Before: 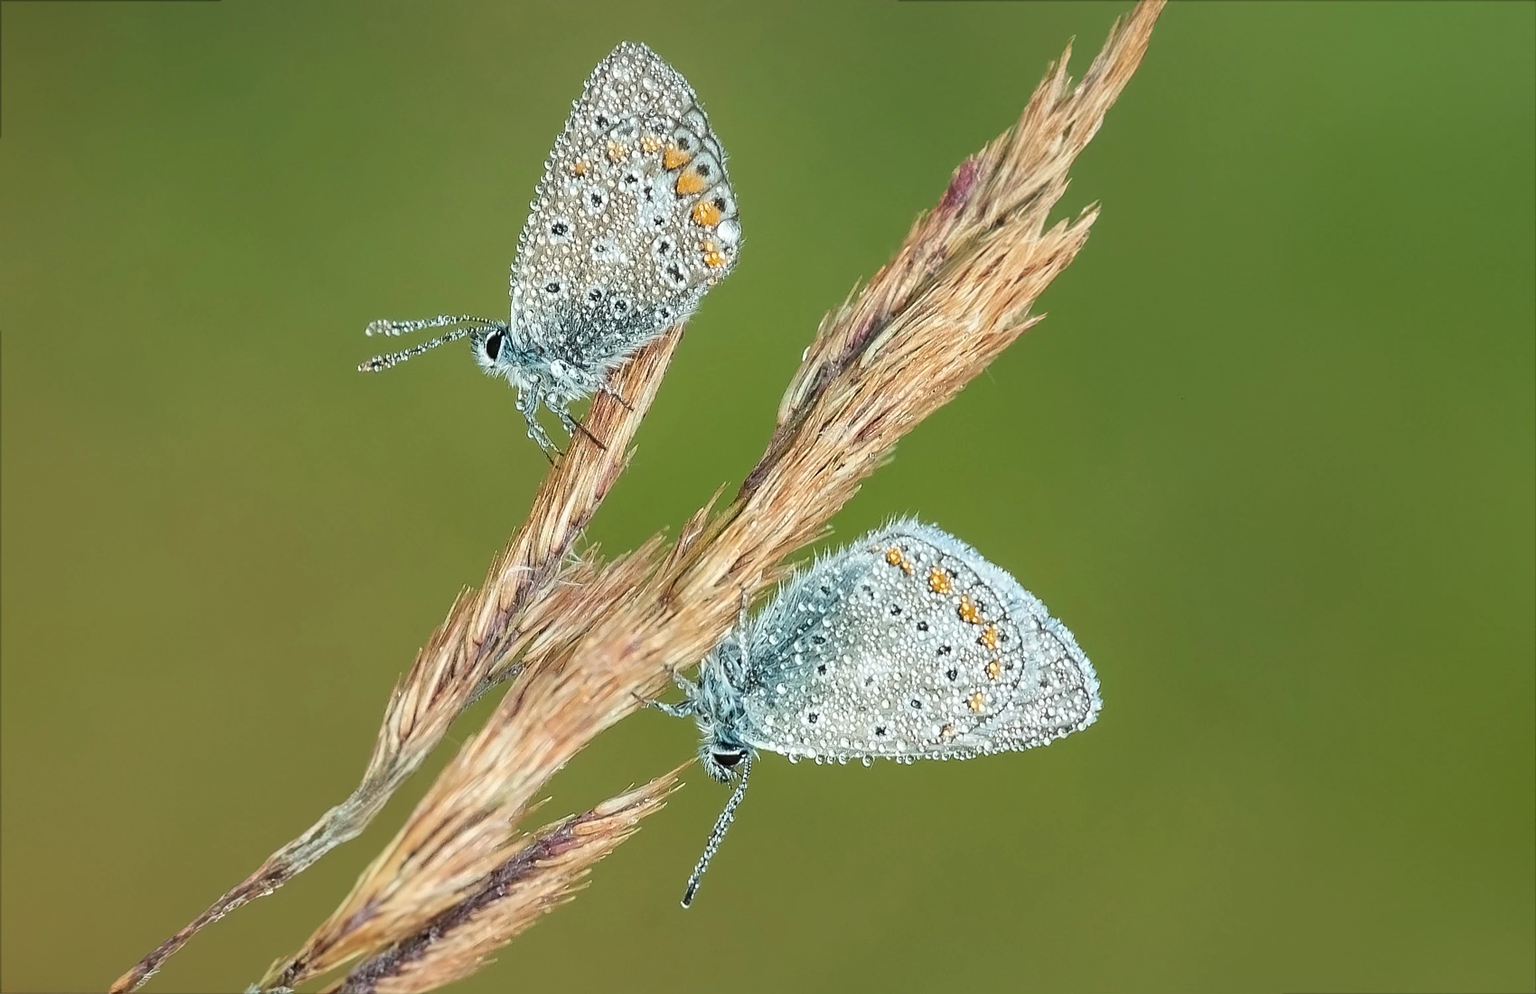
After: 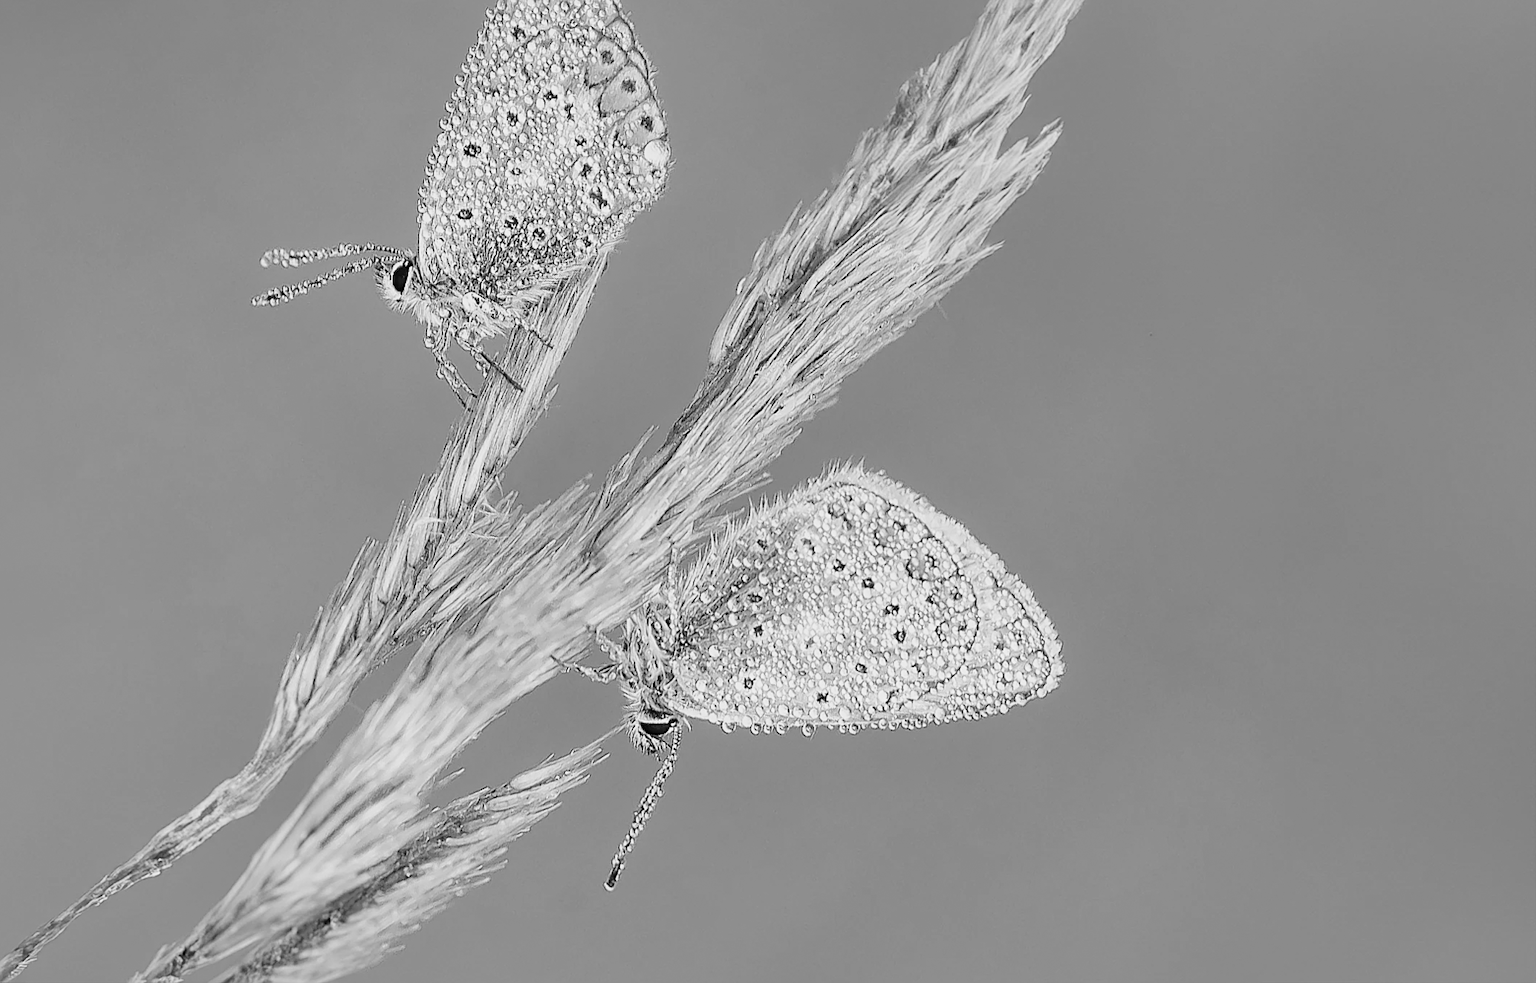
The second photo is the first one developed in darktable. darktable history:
crop and rotate: left 8.262%, top 9.226%
monochrome: size 1
exposure: black level correction 0, exposure 1 EV, compensate exposure bias true, compensate highlight preservation false
shadows and highlights: on, module defaults
sharpen: on, module defaults
filmic rgb: black relative exposure -7.65 EV, white relative exposure 4.56 EV, hardness 3.61
grain: coarseness 0.81 ISO, strength 1.34%, mid-tones bias 0%
